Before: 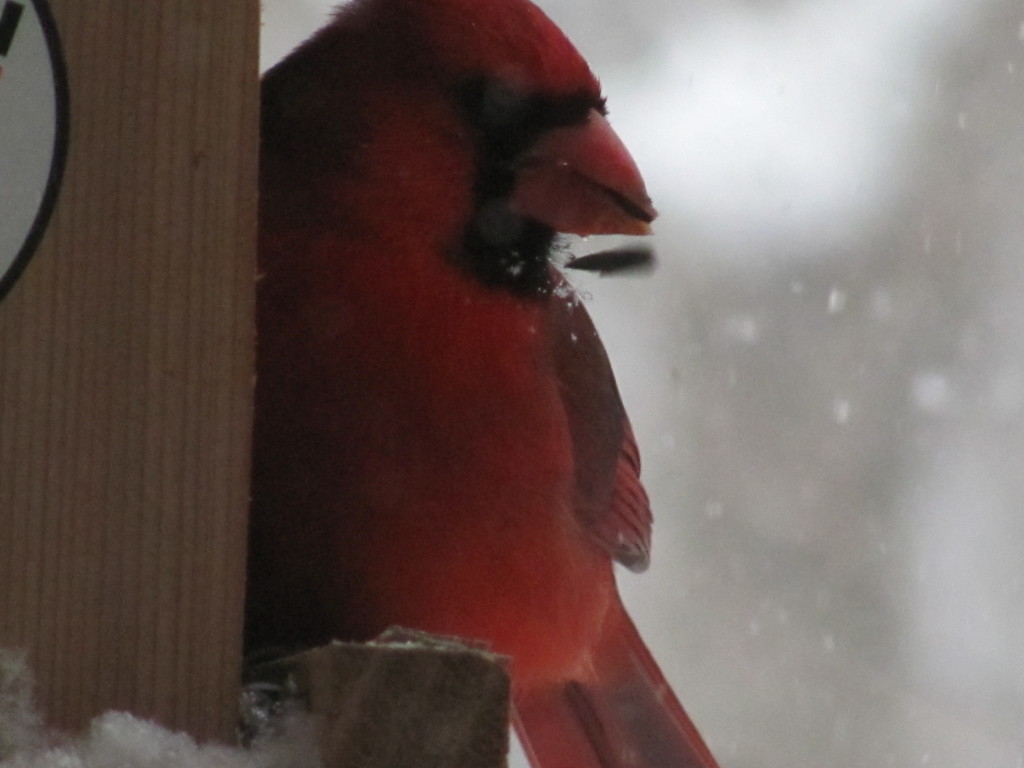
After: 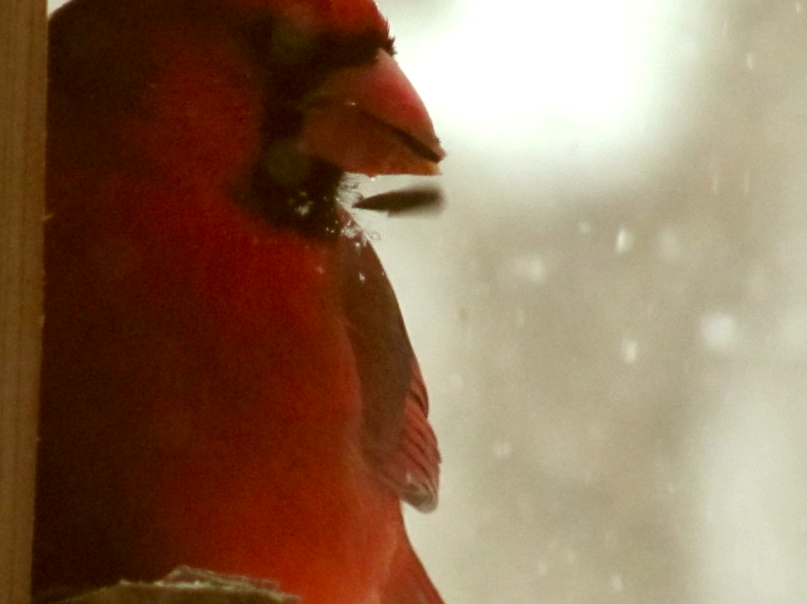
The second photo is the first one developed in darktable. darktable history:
crop and rotate: left 20.74%, top 7.912%, right 0.375%, bottom 13.378%
exposure: black level correction 0.001, exposure 0.5 EV, compensate exposure bias true, compensate highlight preservation false
color correction: highlights a* -5.3, highlights b* 9.8, shadows a* 9.8, shadows b* 24.26
